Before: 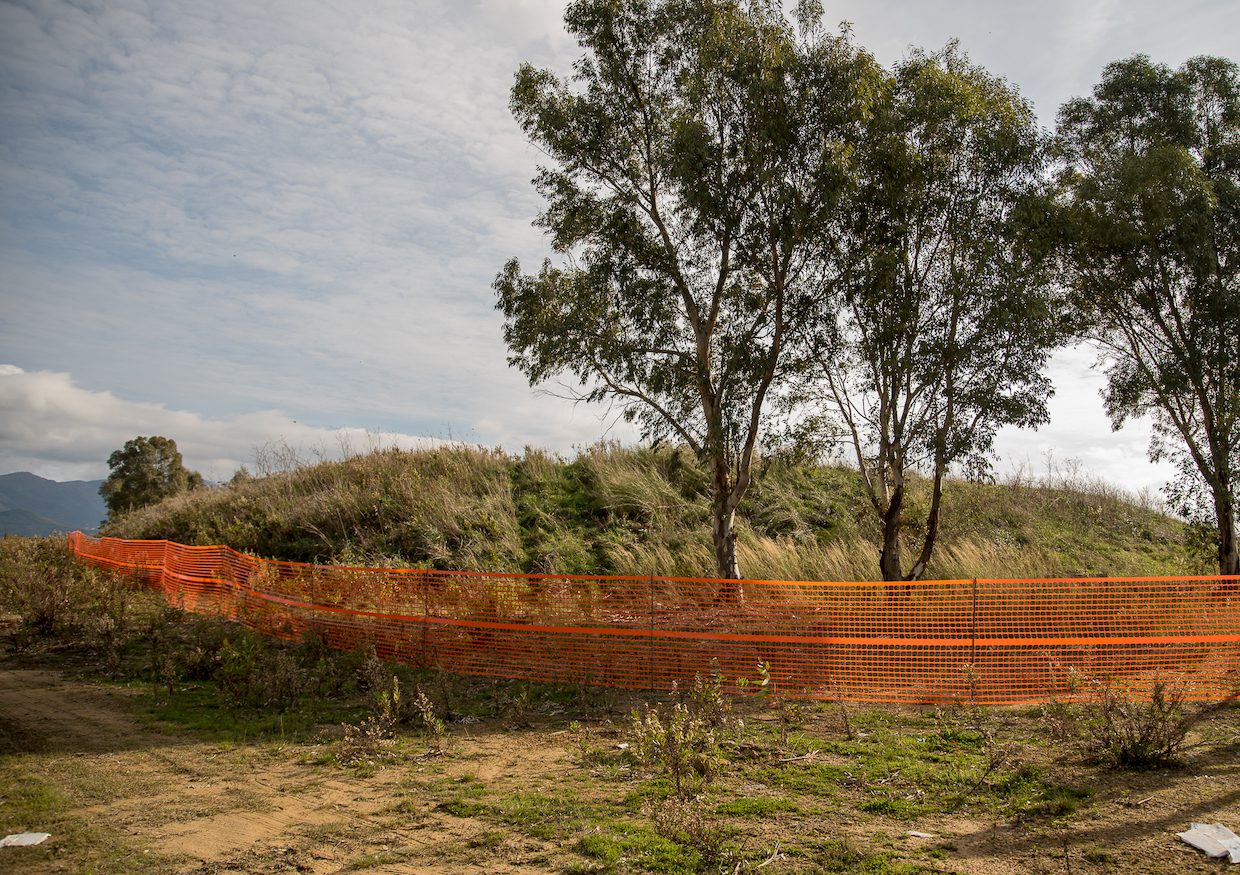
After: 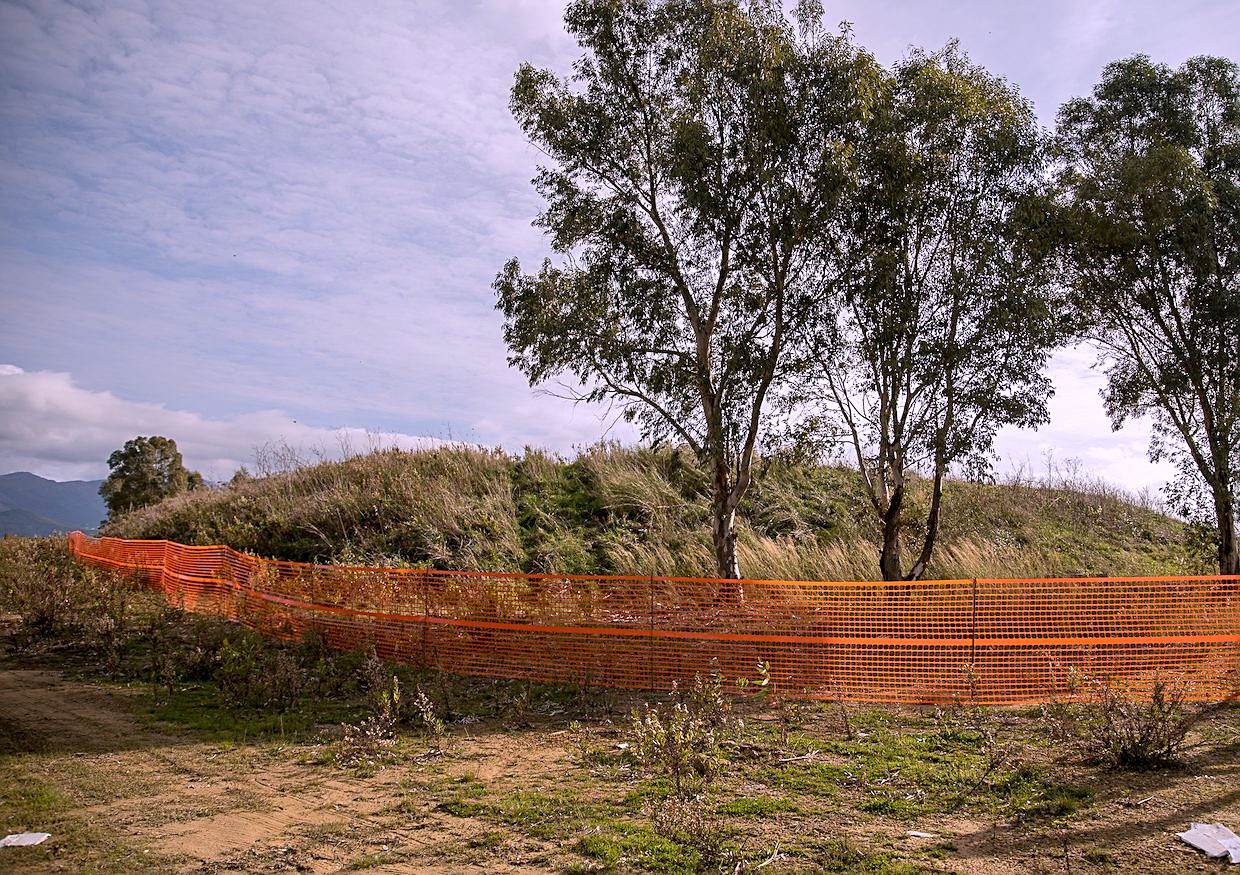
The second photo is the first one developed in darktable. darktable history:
white balance: red 1.042, blue 1.17
sharpen: on, module defaults
